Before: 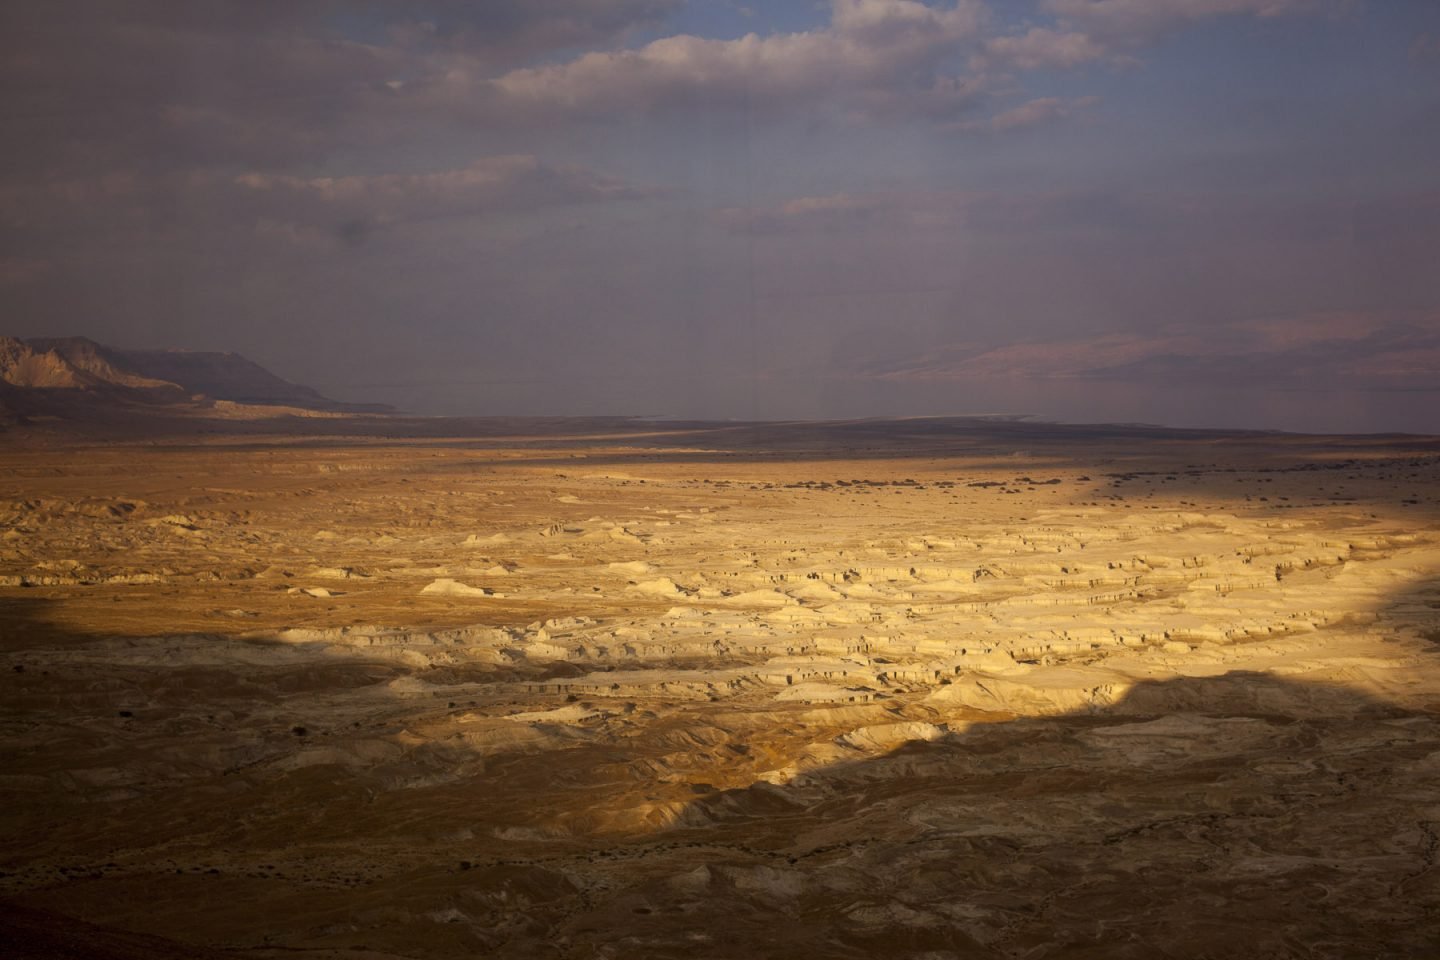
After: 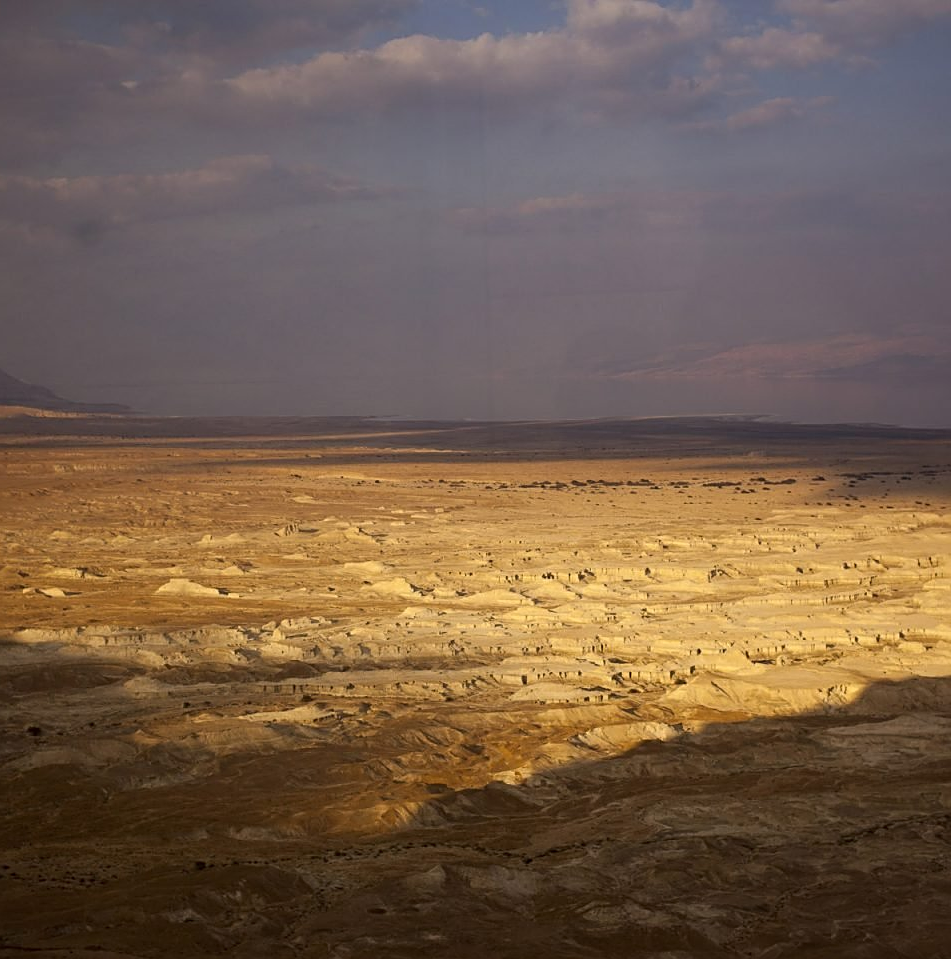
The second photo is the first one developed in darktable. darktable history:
crop and rotate: left 18.442%, right 15.508%
sharpen: on, module defaults
